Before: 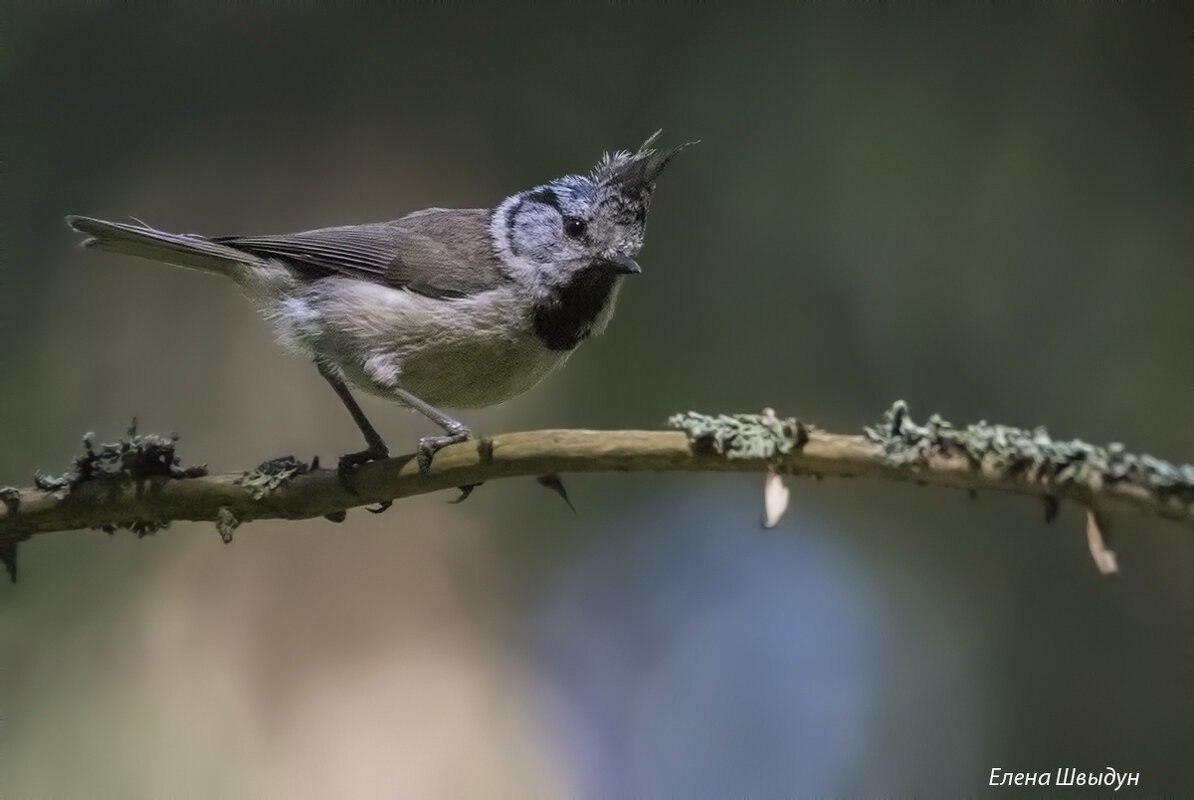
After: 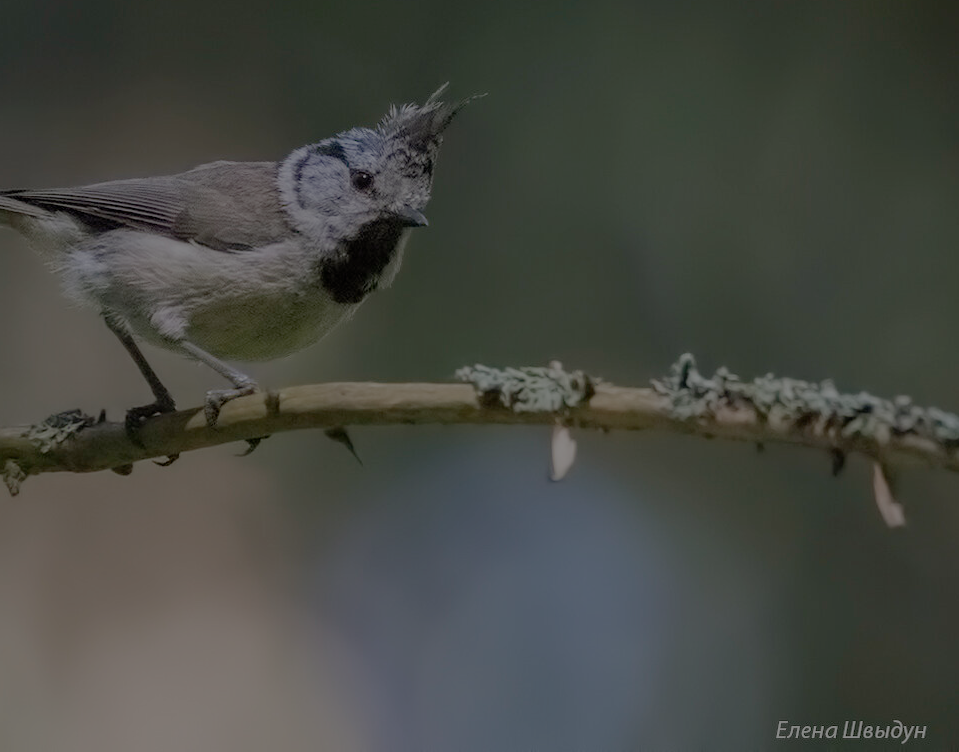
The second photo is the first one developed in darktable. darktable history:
filmic rgb: black relative exposure -13.93 EV, white relative exposure 7.99 EV, hardness 3.74, latitude 49.12%, contrast 0.513, add noise in highlights 0, preserve chrominance no, color science v4 (2020)
crop and rotate: left 17.873%, top 5.894%, right 1.763%
exposure: exposure -1.434 EV, compensate highlight preservation false
